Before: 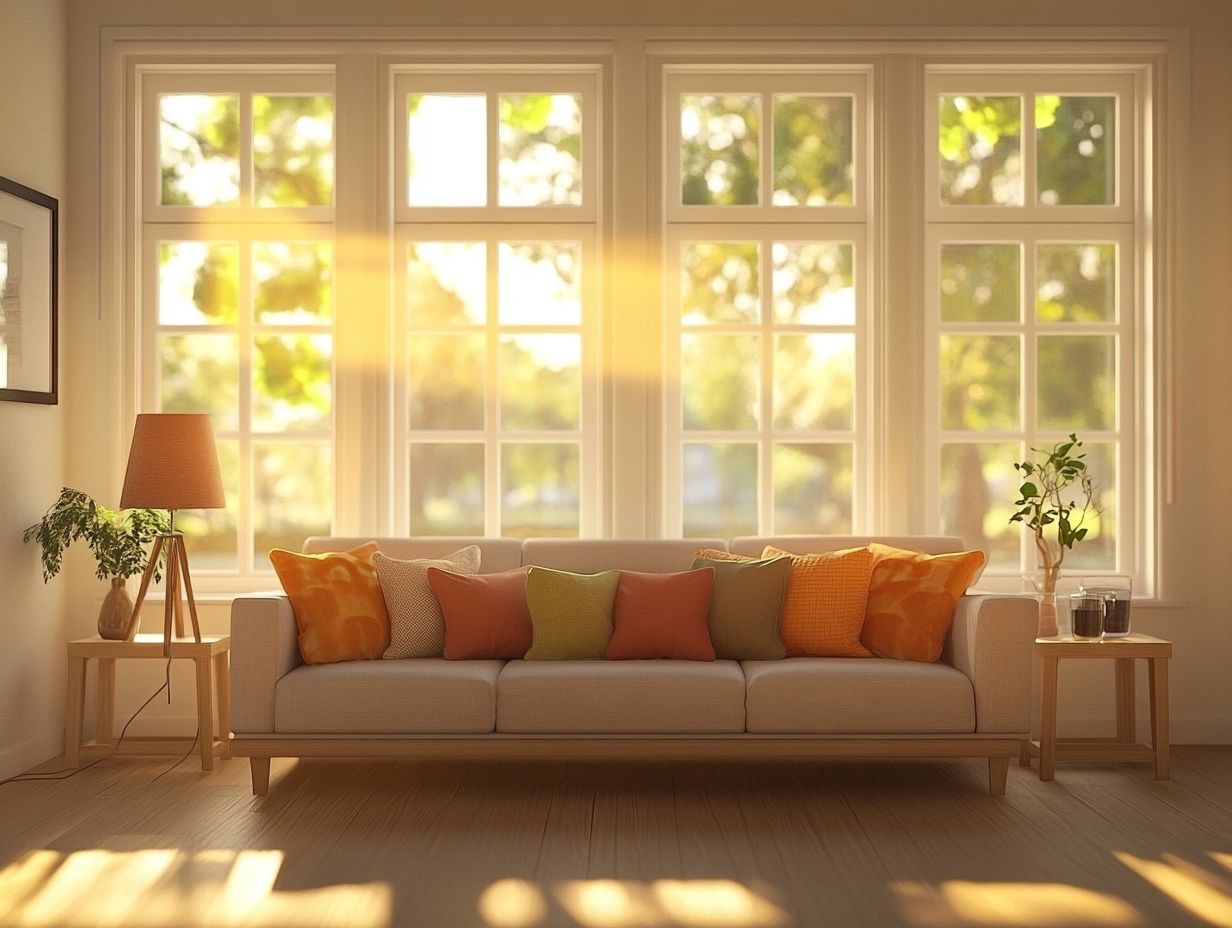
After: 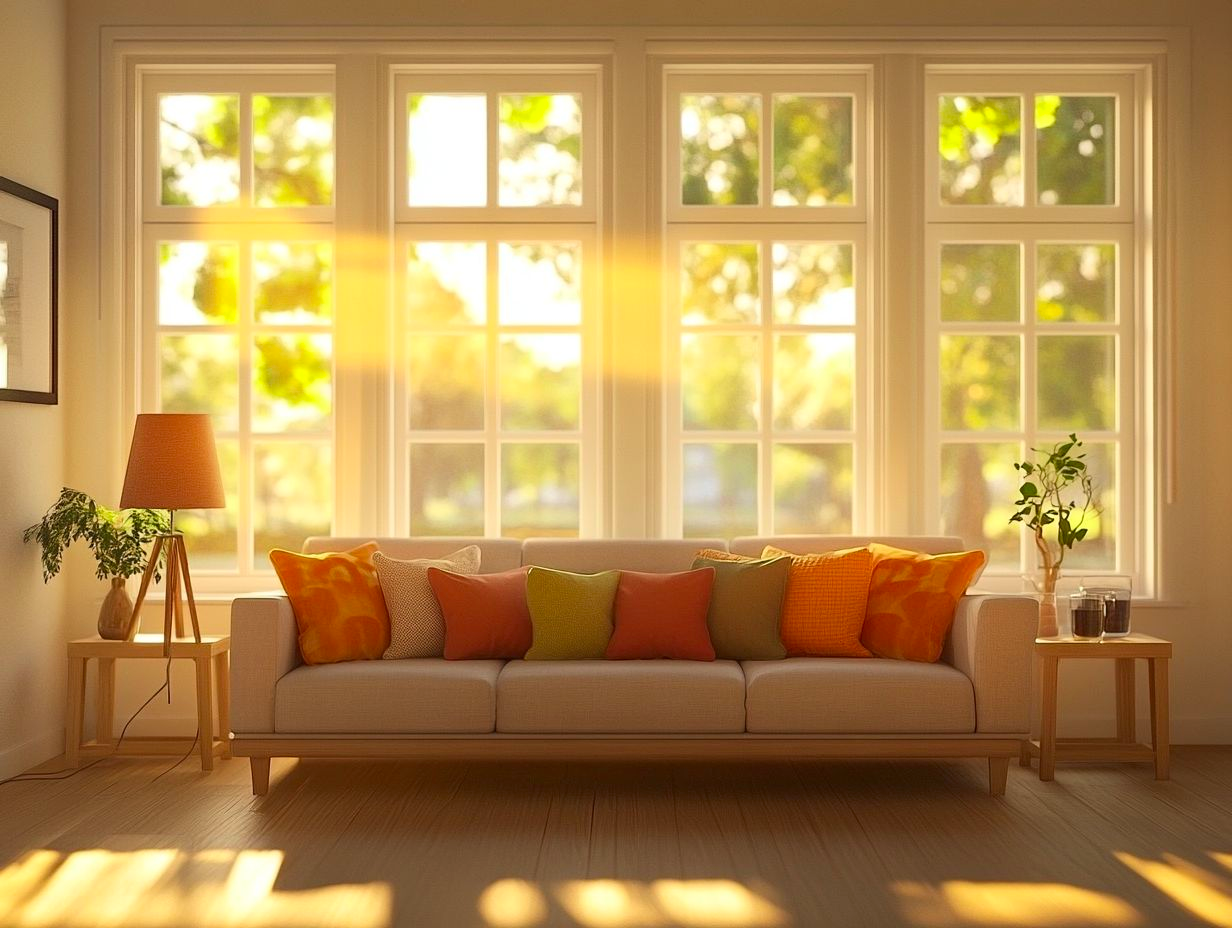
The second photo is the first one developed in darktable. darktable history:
contrast brightness saturation: contrast 0.093, saturation 0.278
